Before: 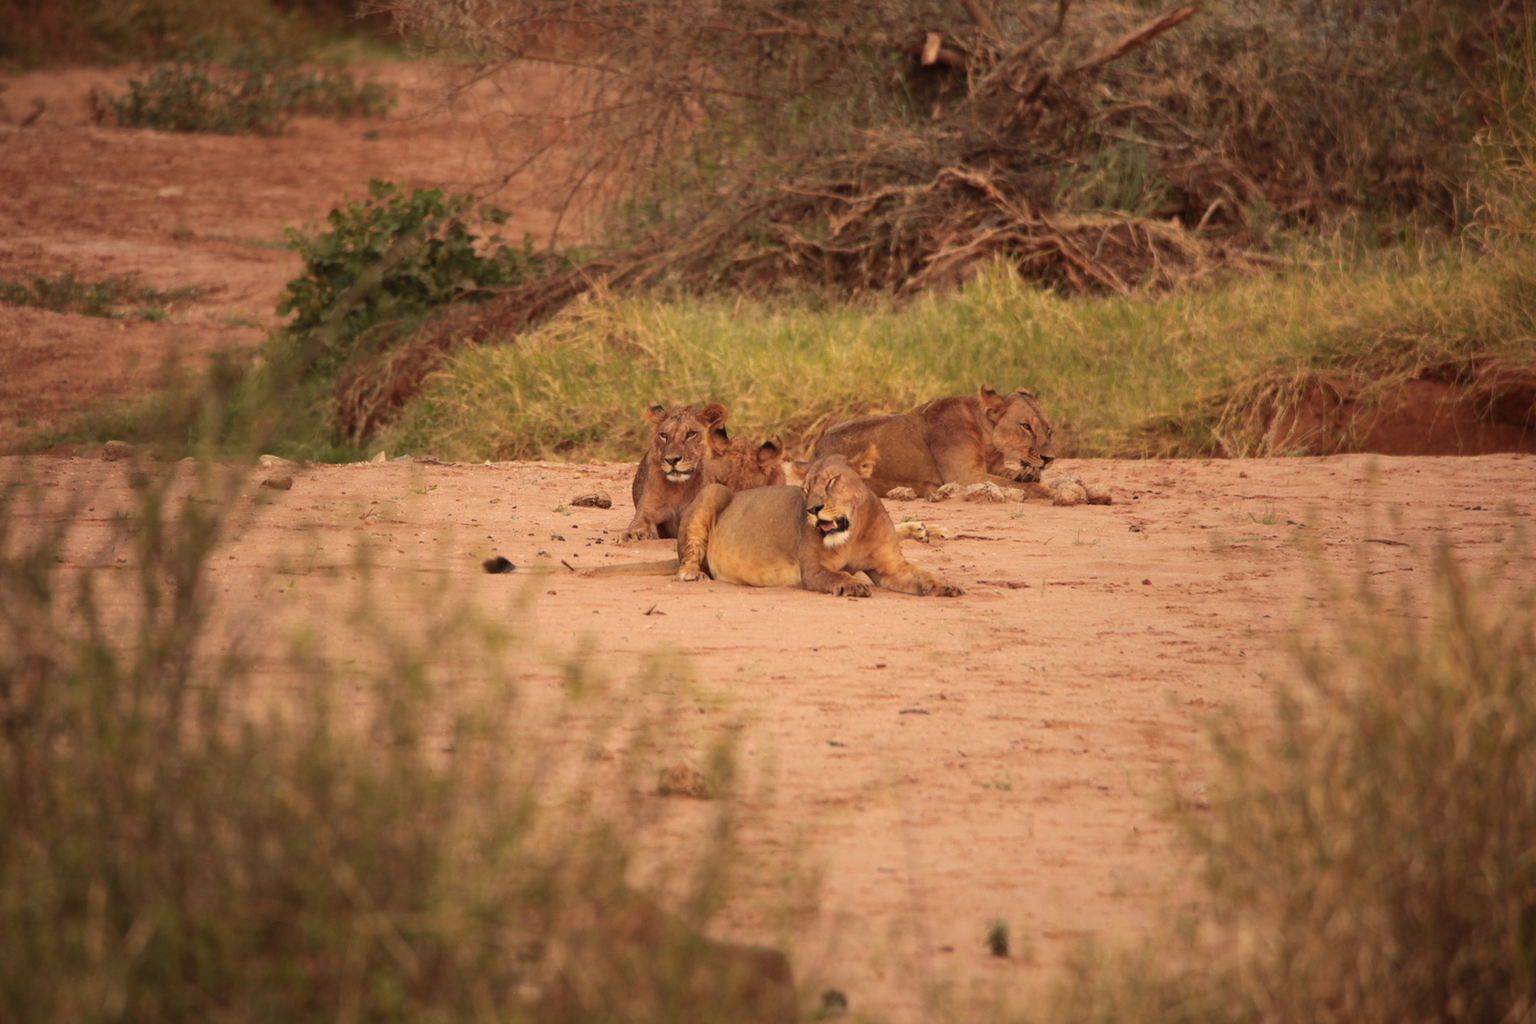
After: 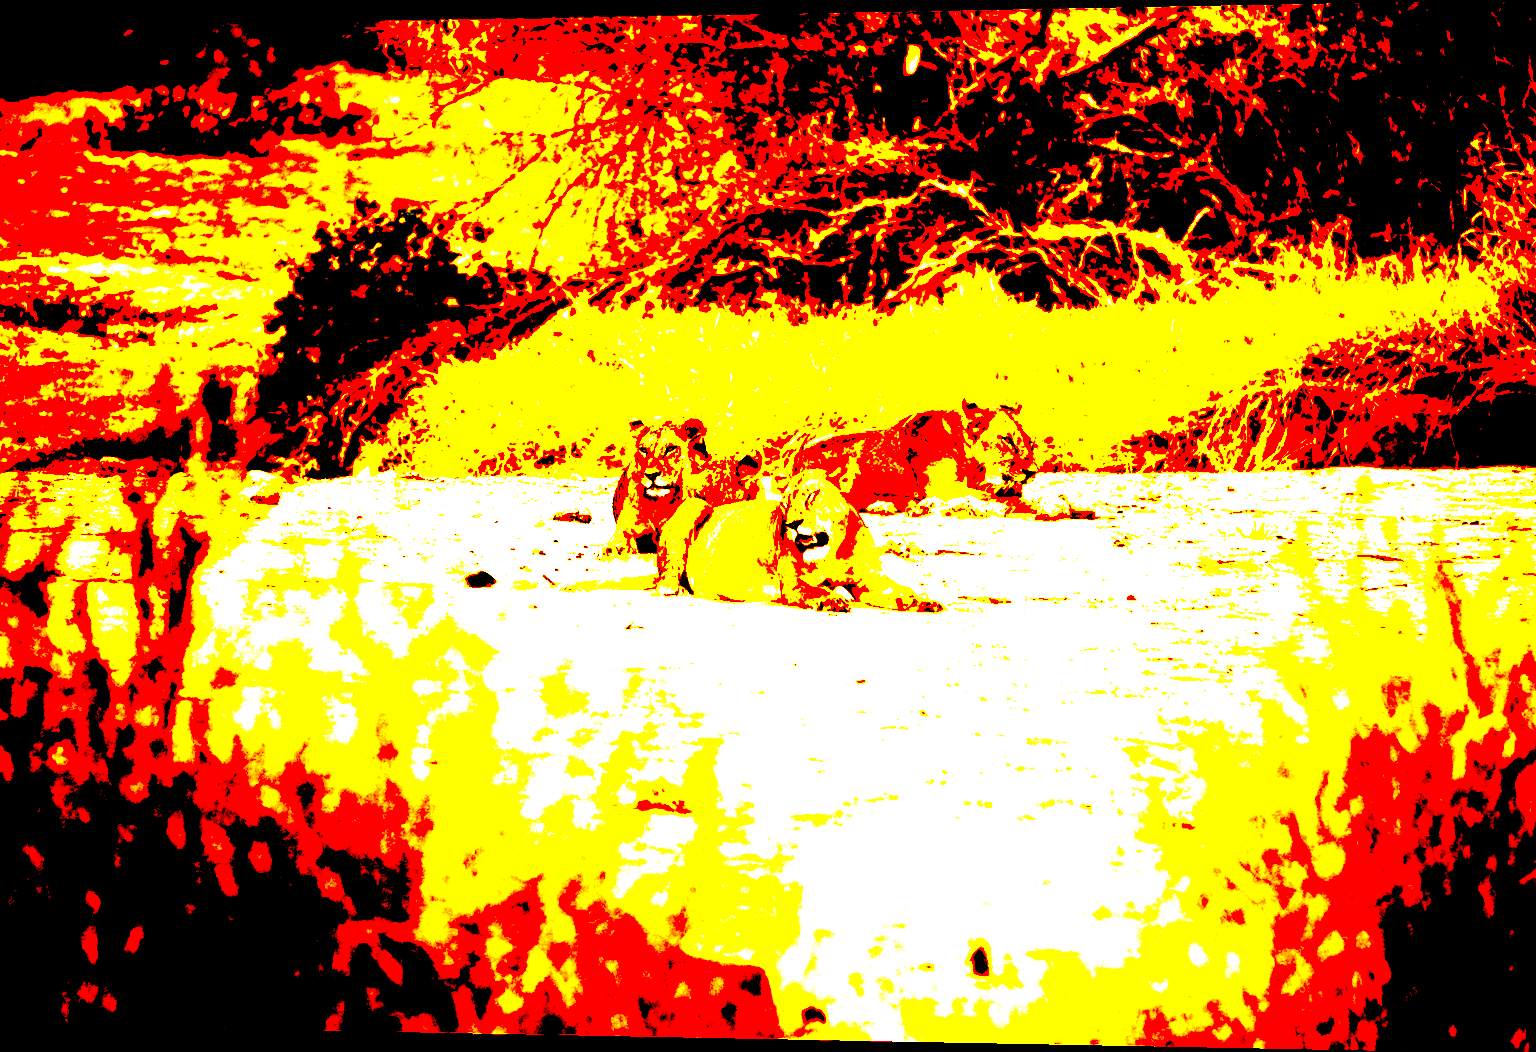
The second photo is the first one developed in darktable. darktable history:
exposure: black level correction 0.1, exposure 3 EV, compensate highlight preservation false
rotate and perspective: lens shift (horizontal) -0.055, automatic cropping off
tone equalizer: -8 EV -0.75 EV, -7 EV -0.7 EV, -6 EV -0.6 EV, -5 EV -0.4 EV, -3 EV 0.4 EV, -2 EV 0.6 EV, -1 EV 0.7 EV, +0 EV 0.75 EV, edges refinement/feathering 500, mask exposure compensation -1.57 EV, preserve details no
